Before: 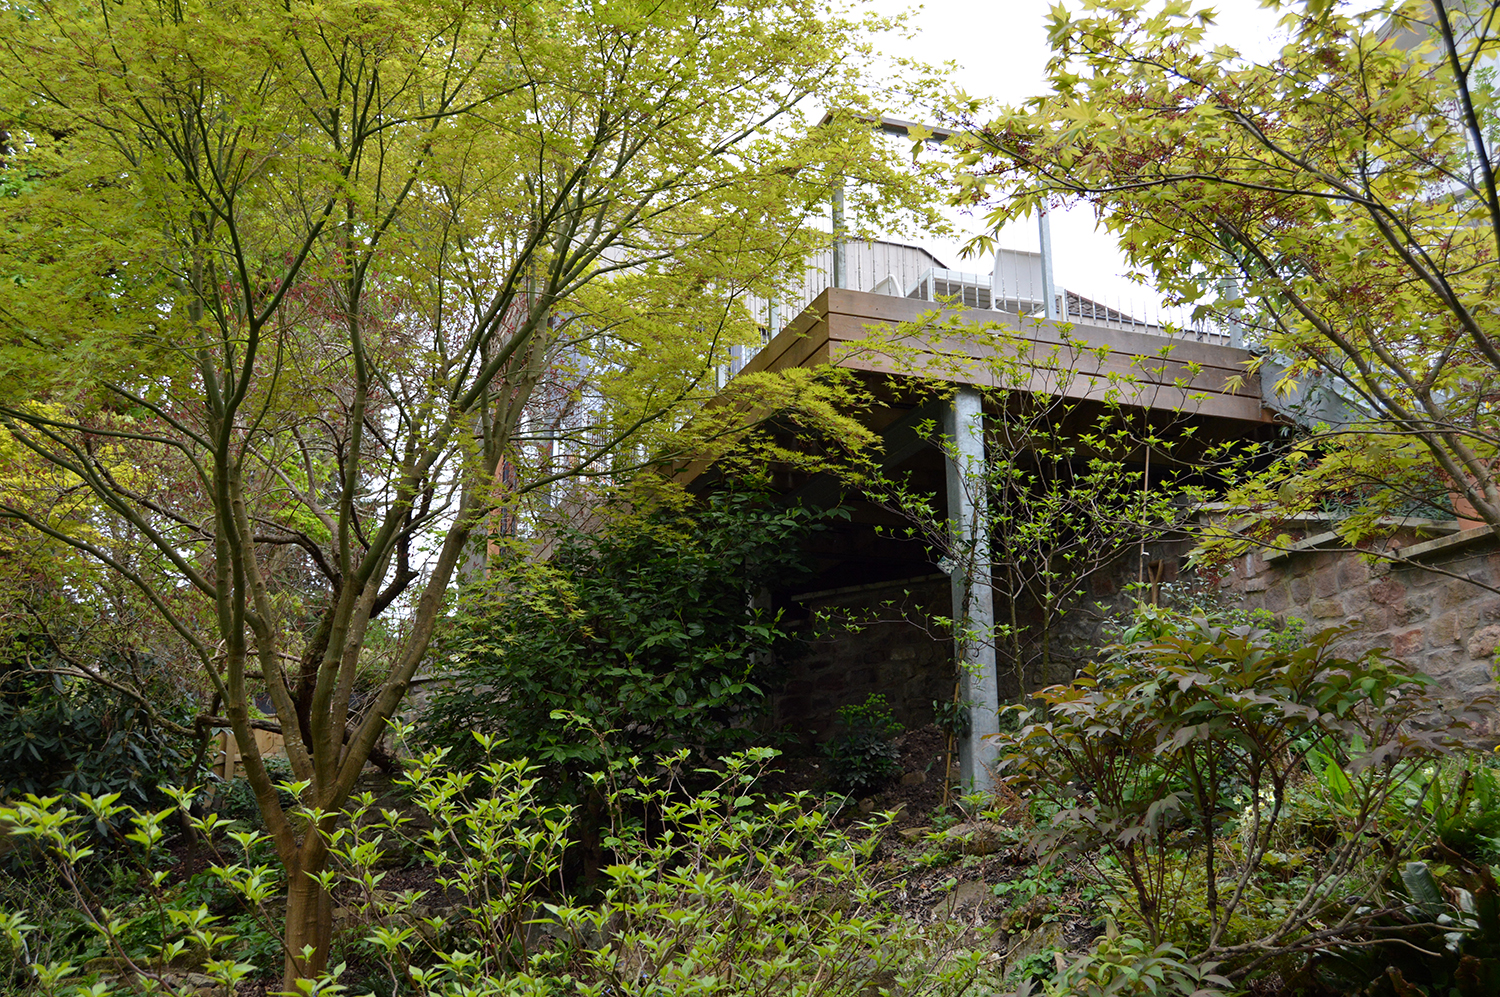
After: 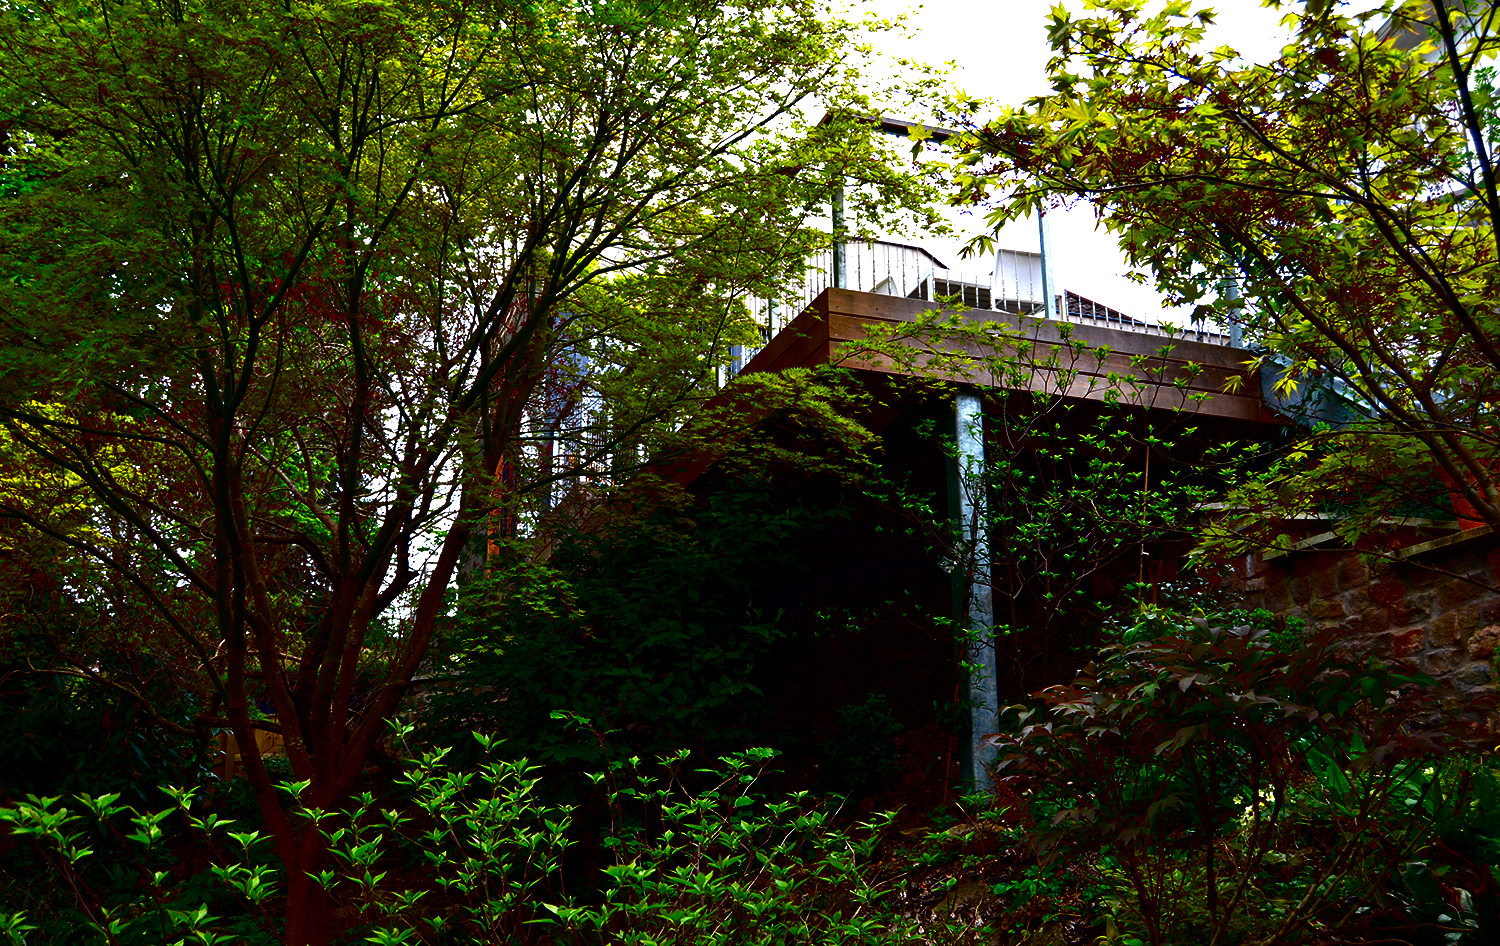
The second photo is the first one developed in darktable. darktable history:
tone equalizer: -8 EV -0.75 EV, -7 EV -0.7 EV, -6 EV -0.6 EV, -5 EV -0.4 EV, -3 EV 0.4 EV, -2 EV 0.6 EV, -1 EV 0.7 EV, +0 EV 0.75 EV, edges refinement/feathering 500, mask exposure compensation -1.57 EV, preserve details no
contrast brightness saturation: brightness -1, saturation 1
crop and rotate: top 0%, bottom 5.097%
